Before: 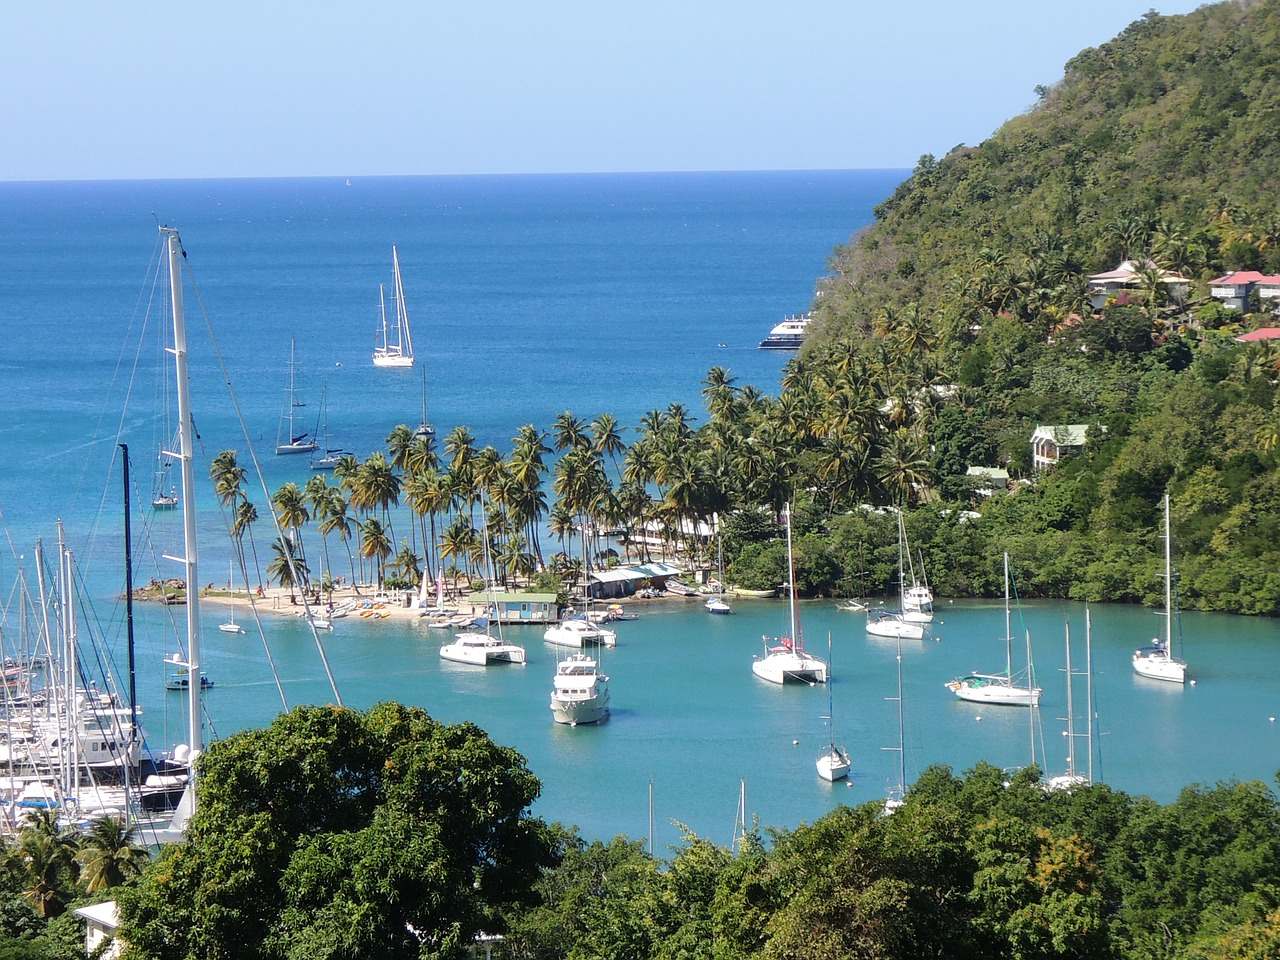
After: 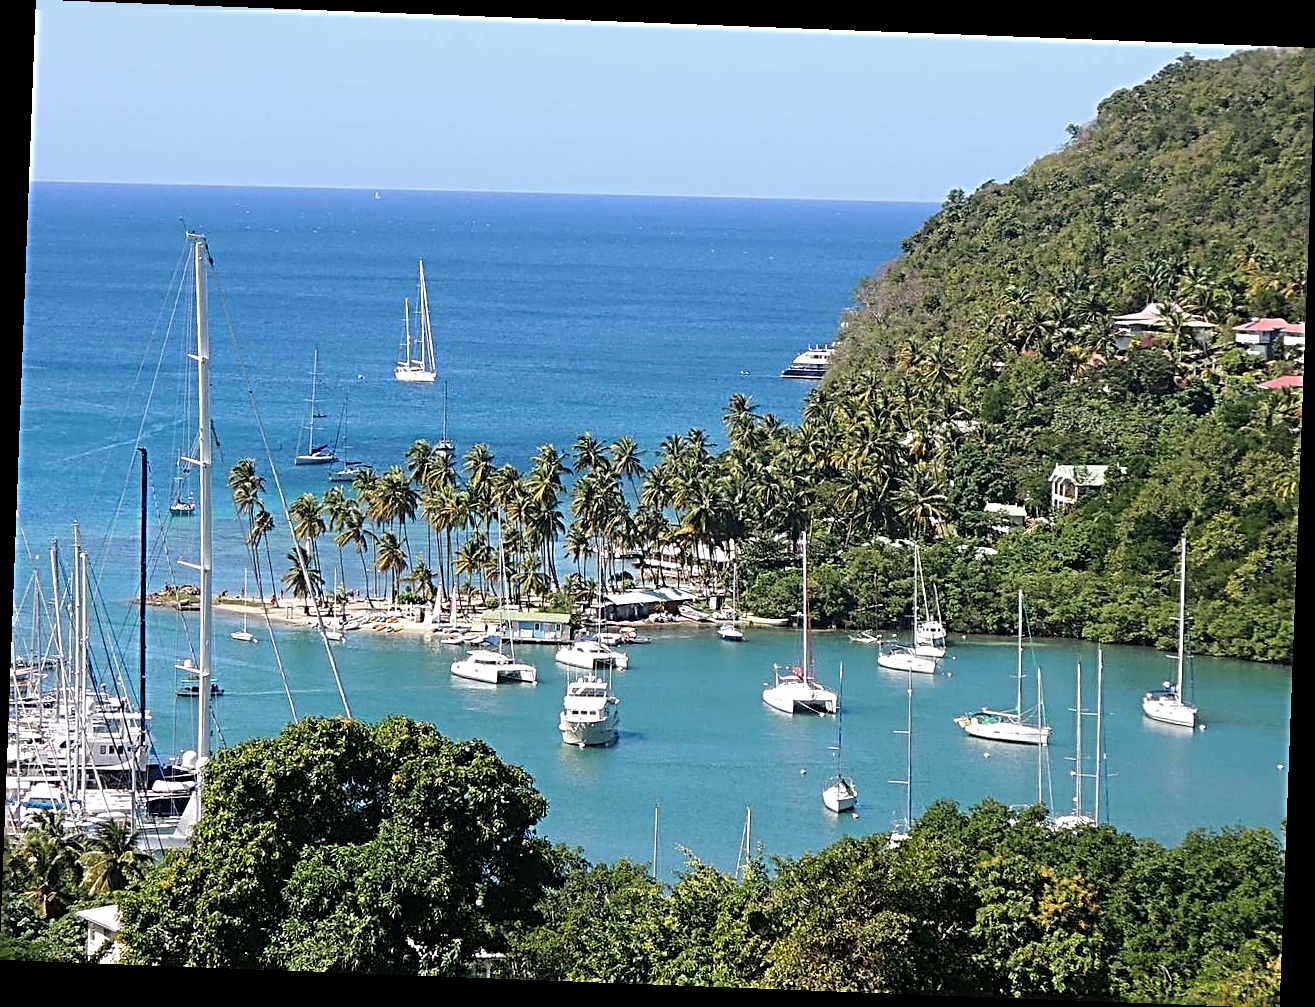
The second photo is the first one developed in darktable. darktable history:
rotate and perspective: rotation 2.17°, automatic cropping off
sharpen: radius 3.69, amount 0.928
